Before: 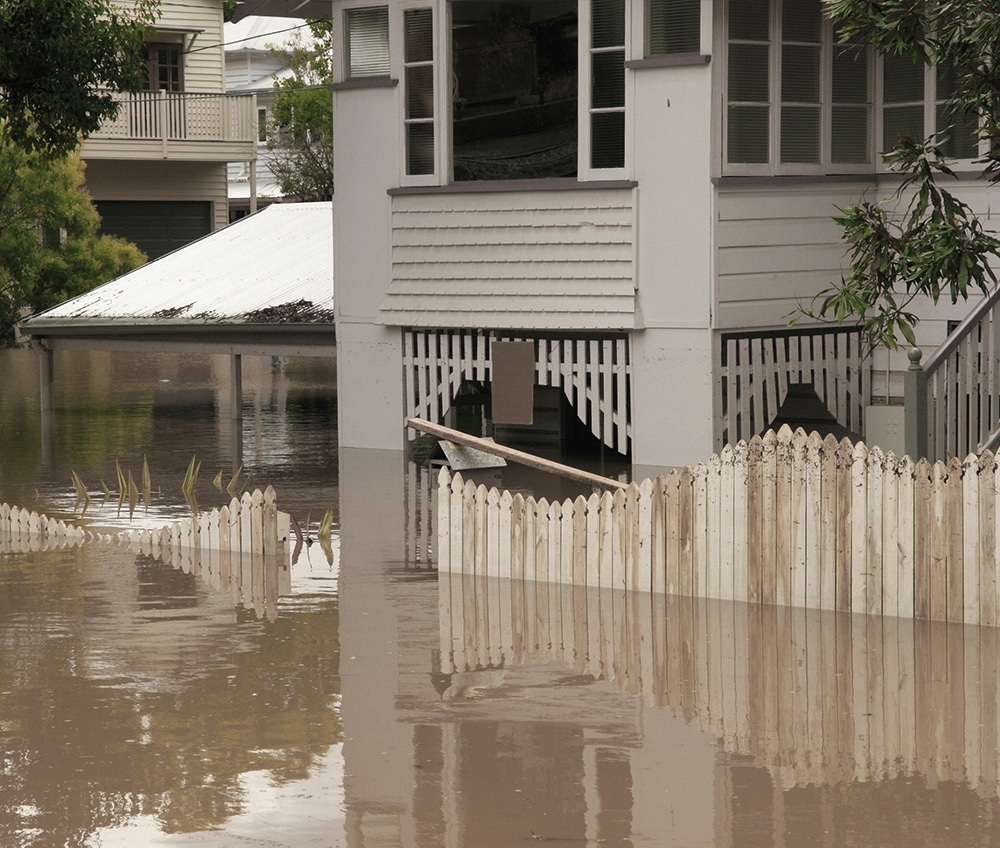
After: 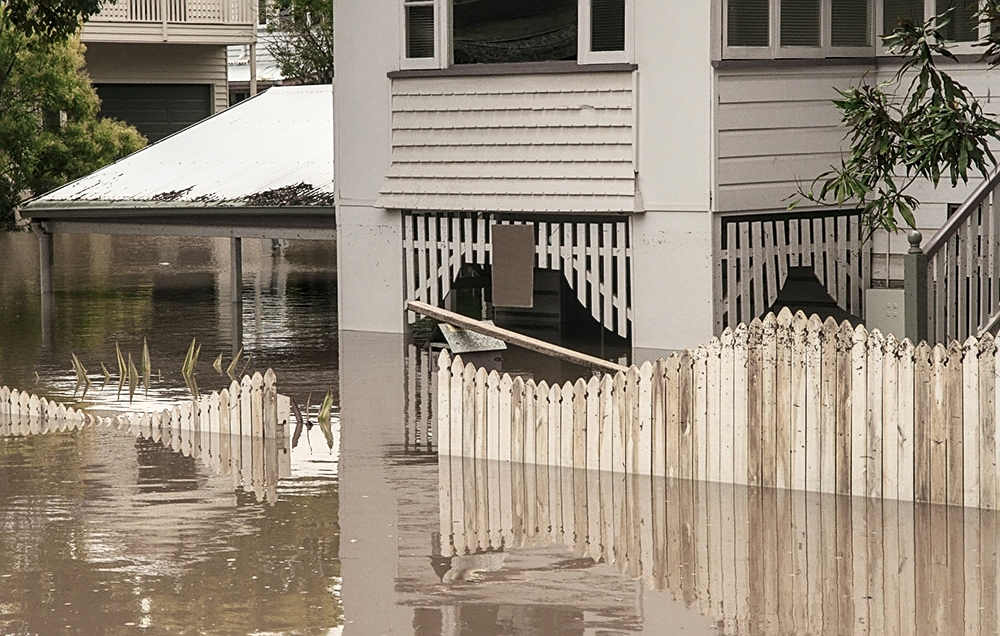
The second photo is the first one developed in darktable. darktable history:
sharpen: on, module defaults
crop: top 13.819%, bottom 11.169%
local contrast: on, module defaults
contrast brightness saturation: contrast 0.24, brightness 0.09
